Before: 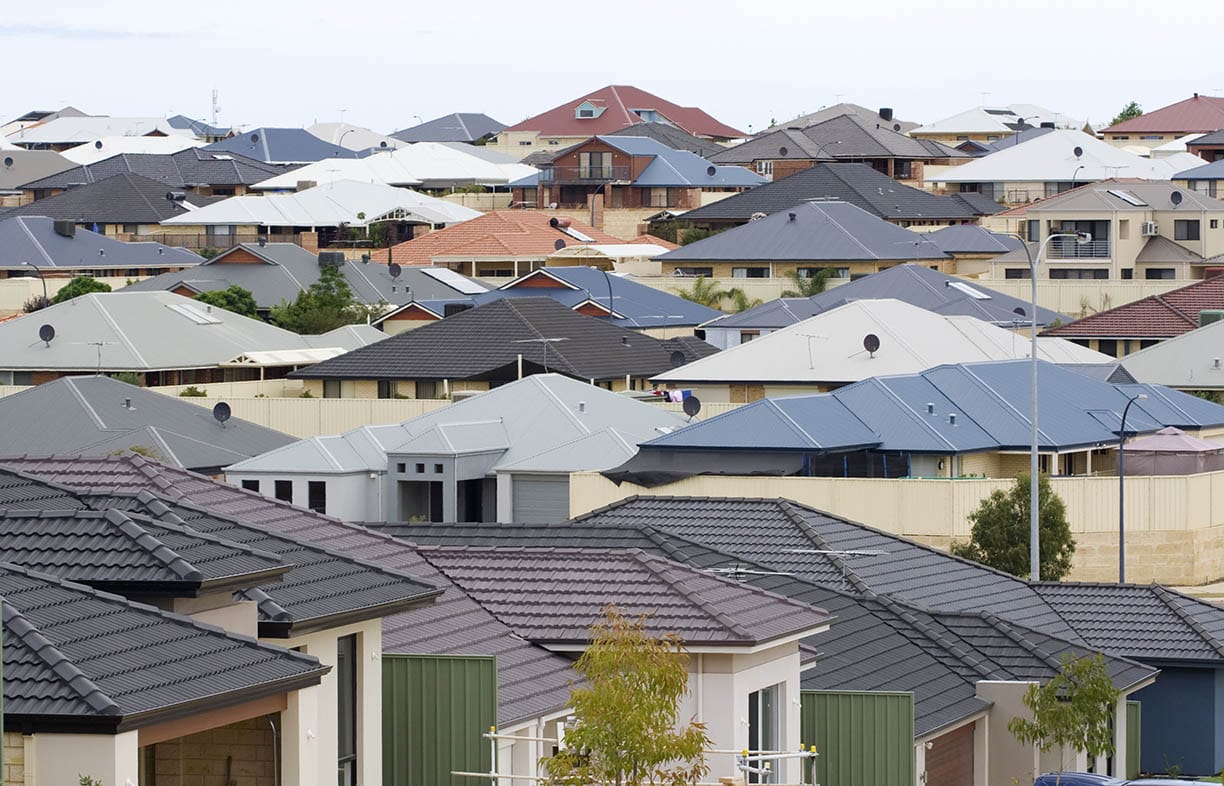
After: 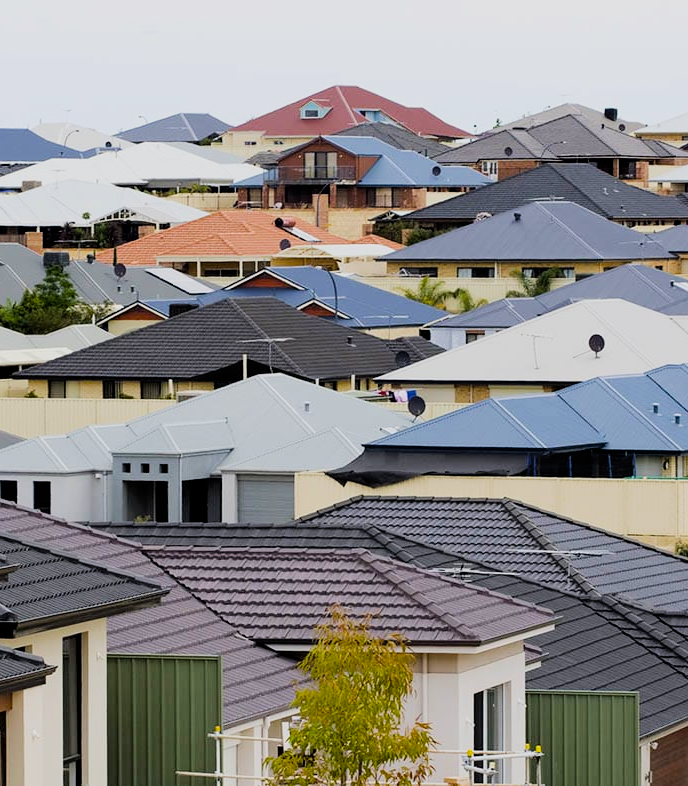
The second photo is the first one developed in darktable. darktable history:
crop and rotate: left 22.516%, right 21.234%
filmic rgb: black relative exposure -5 EV, hardness 2.88, contrast 1.3, highlights saturation mix -30%
color balance rgb: linear chroma grading › global chroma 15%, perceptual saturation grading › global saturation 30%
